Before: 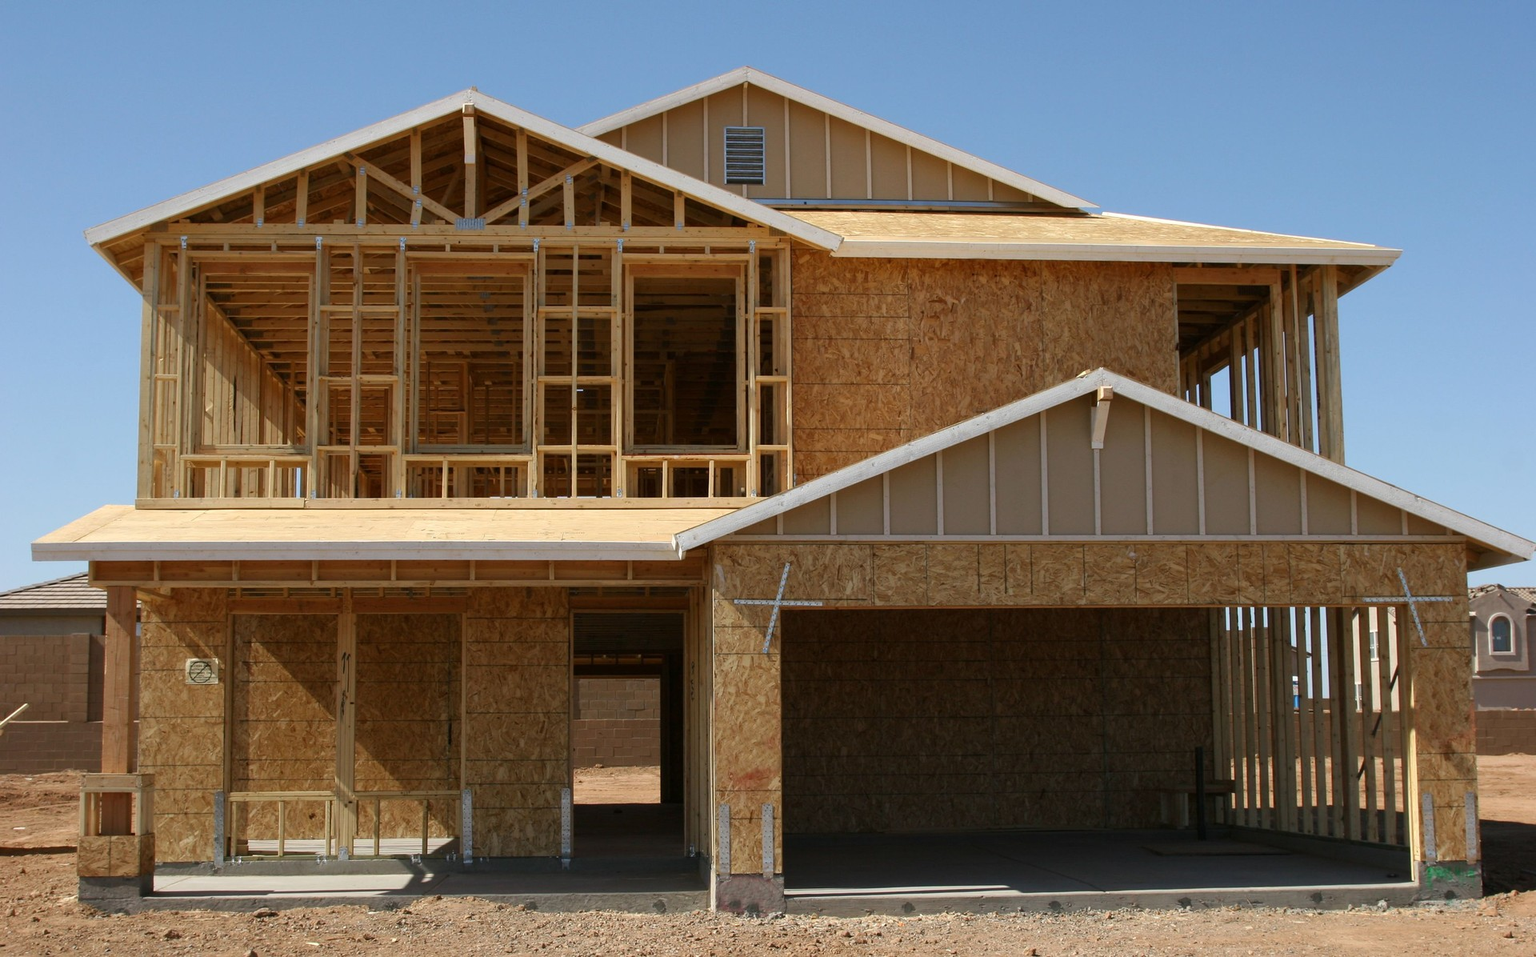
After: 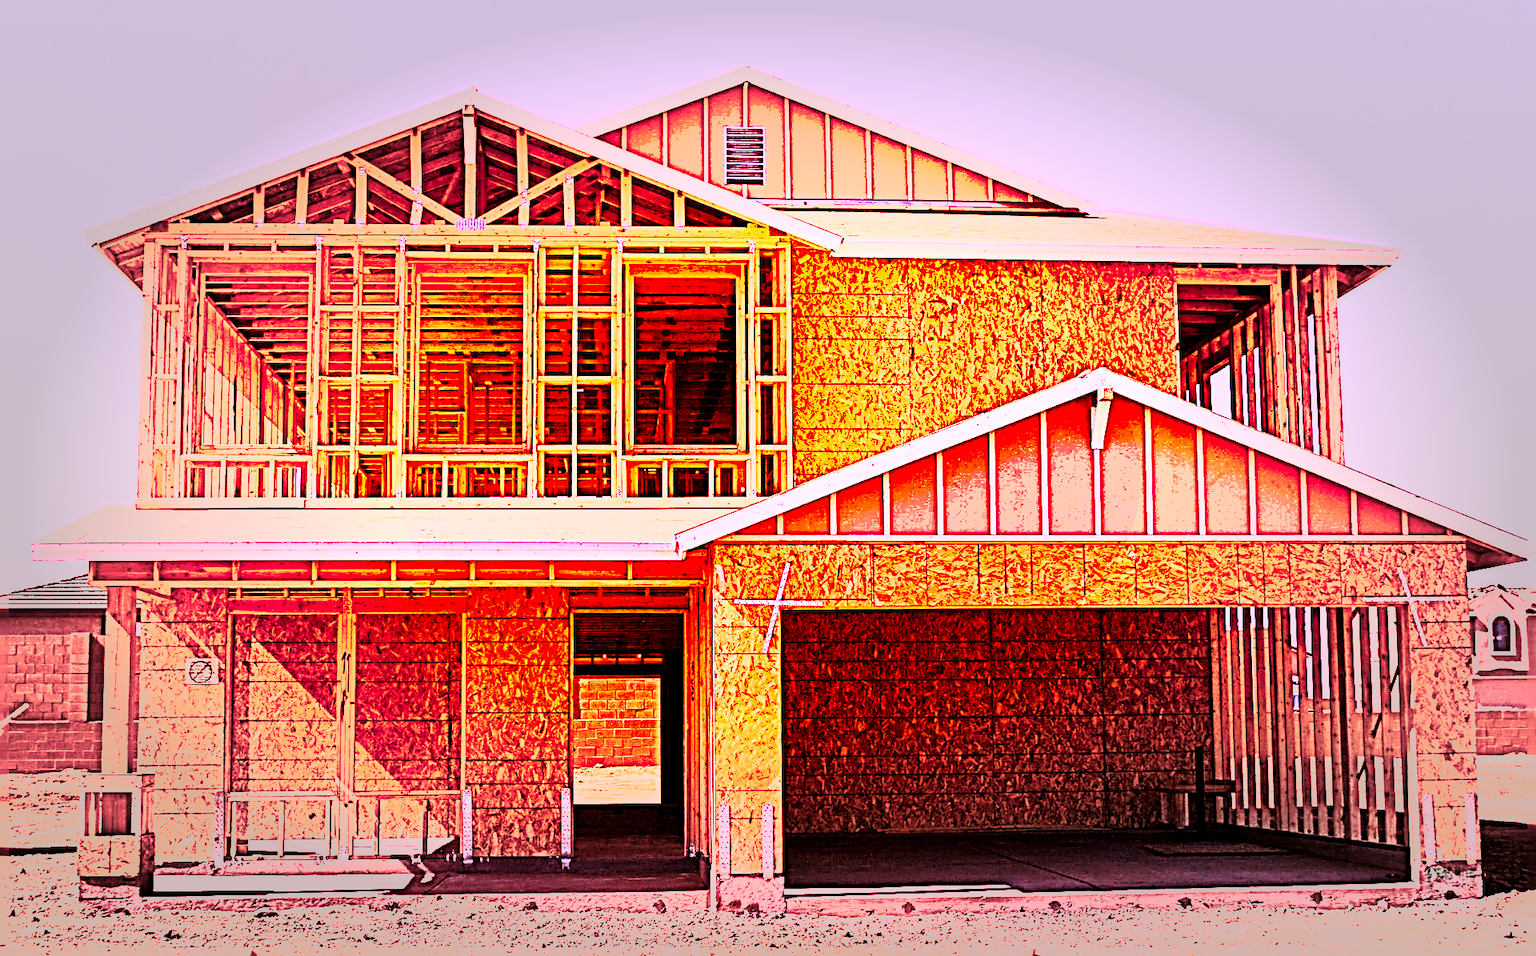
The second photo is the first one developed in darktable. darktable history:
base curve: curves: ch0 [(0, 0) (0.028, 0.03) (0.121, 0.232) (0.46, 0.748) (0.859, 0.968) (1, 1)], preserve colors none
shadows and highlights: low approximation 0.01, soften with gaussian
exposure: black level correction 0.006, exposure -0.226 EV, compensate highlight preservation false
white balance: red 2.338, blue 1.424
levels: levels [0.012, 0.367, 0.697]
local contrast: mode bilateral grid, contrast 20, coarseness 19, detail 163%, midtone range 0.2
sharpen: radius 4.001, amount 2
raw denoise: noise threshold 0.005, x [[0, 0.25, 0.5, 0.75, 1] ×4]
lens correction: focal 55, aperture 5.6, camera "Canon EOS 700D", lens "(4146)"
raw chromatic aberrations: iterations once
color contrast: green-magenta contrast 1.12, blue-yellow contrast 1.95, unbound 0
vignetting: fall-off start 48.41%, automatic ratio true, width/height ratio 1.29, unbound false | blend: blend mode overlay, opacity 100%; mask: uniform (no mask)
